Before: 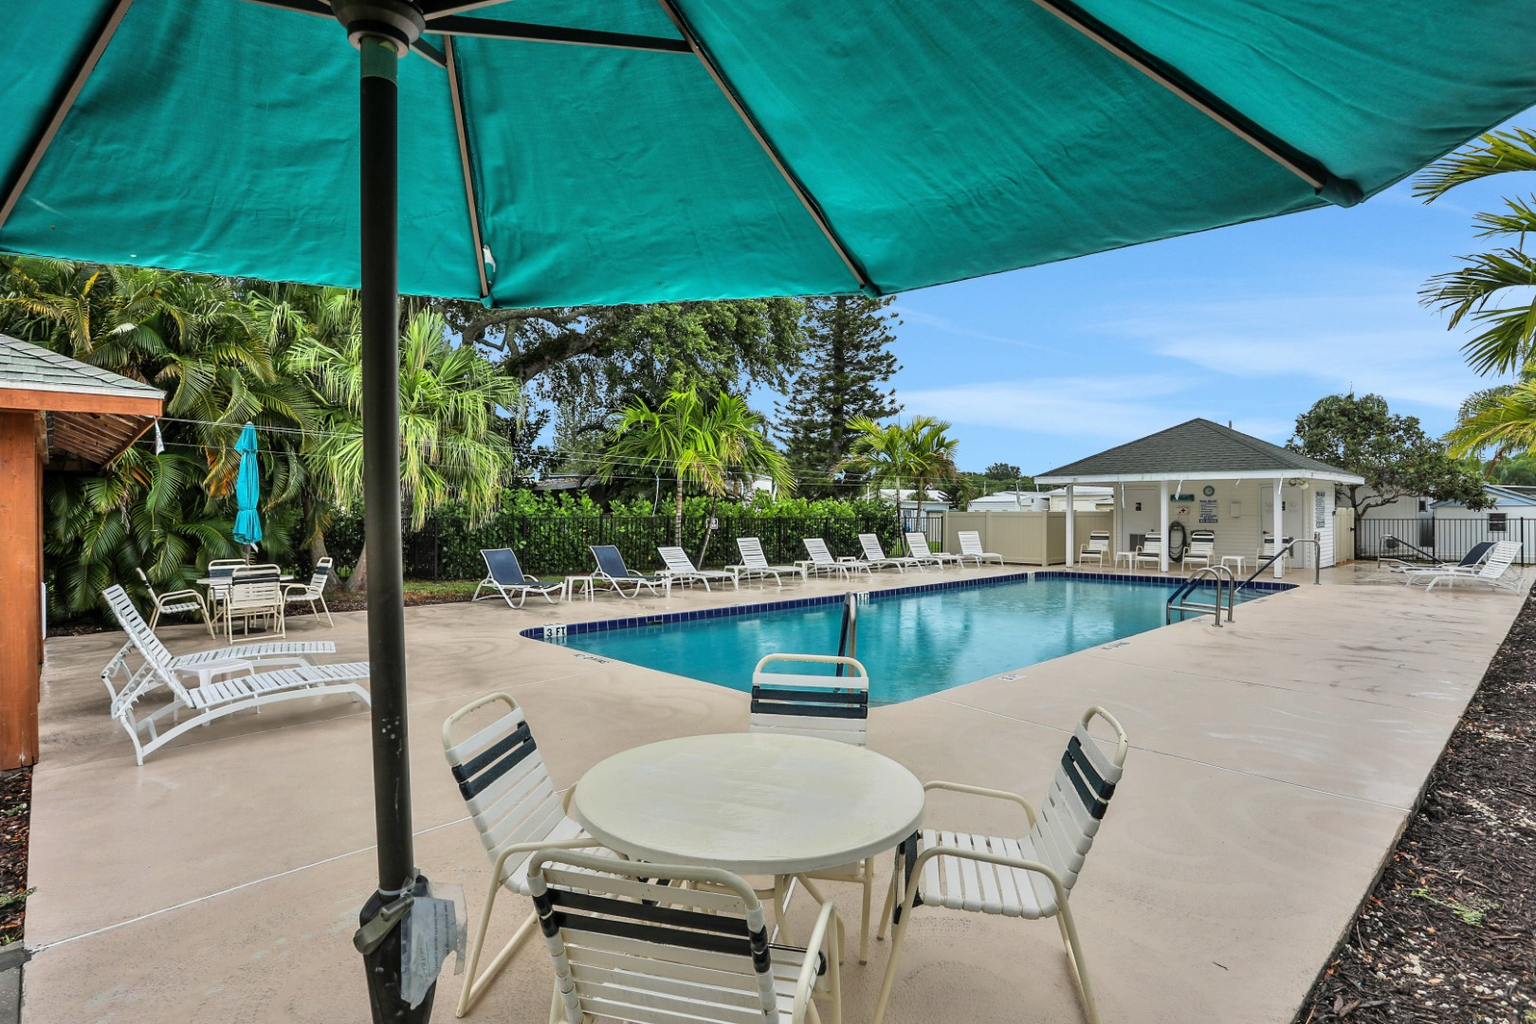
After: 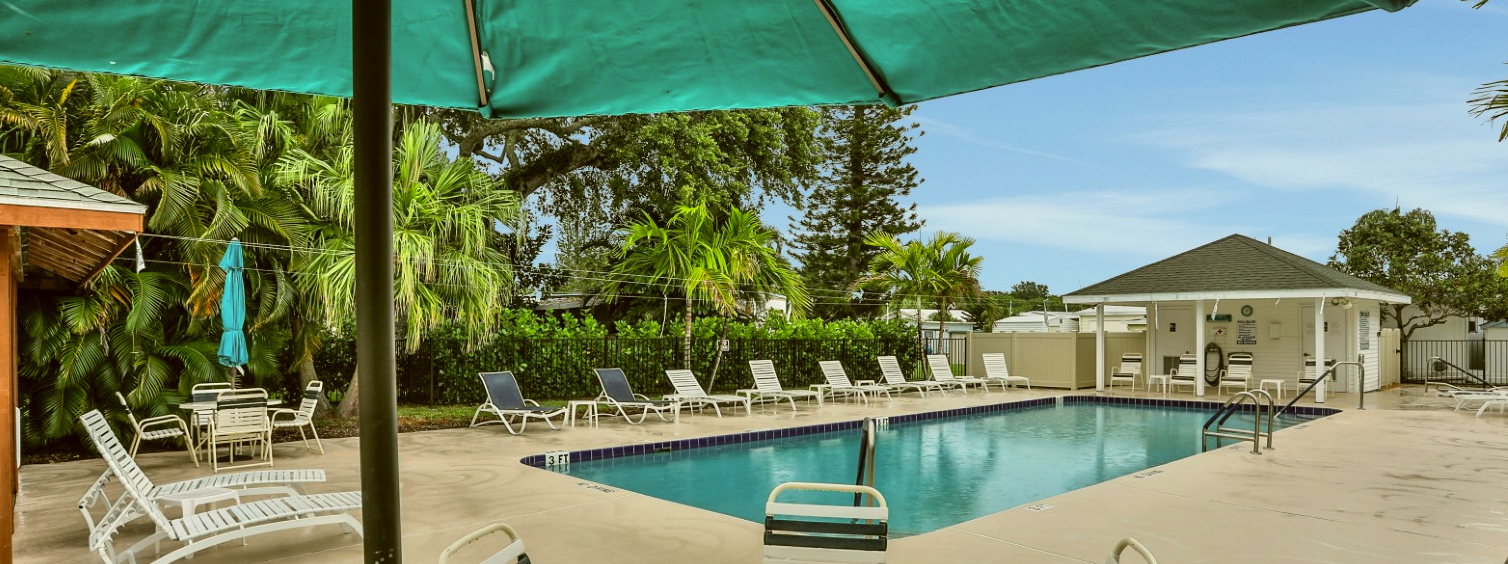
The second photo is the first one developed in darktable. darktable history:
crop: left 1.744%, top 19.225%, right 5.069%, bottom 28.357%
color correction: highlights a* -1.43, highlights b* 10.12, shadows a* 0.395, shadows b* 19.35
